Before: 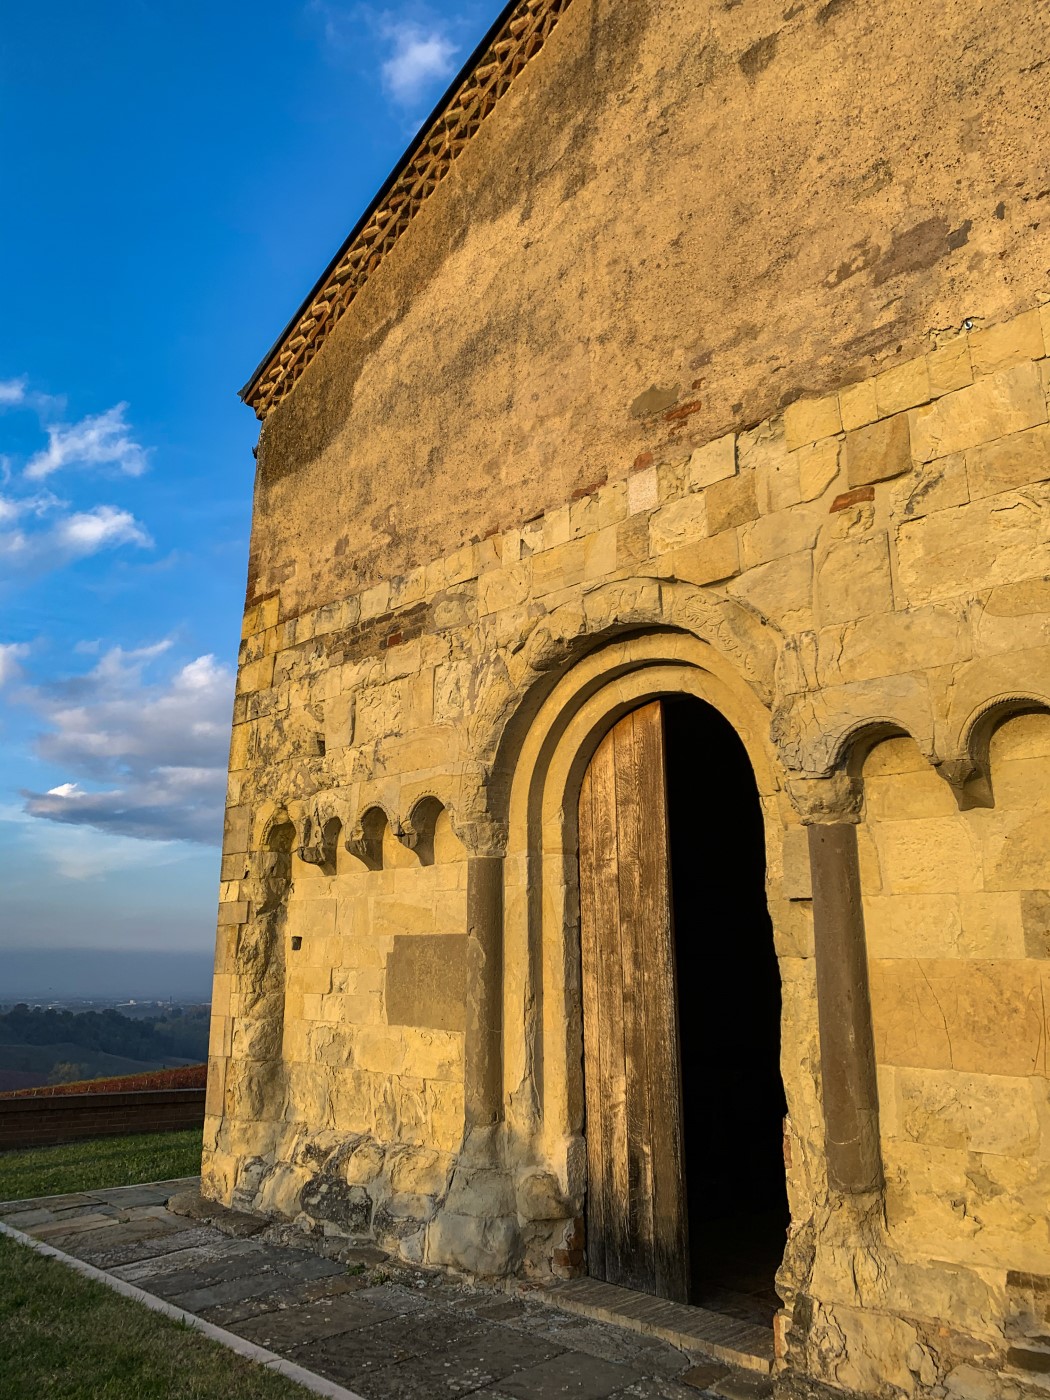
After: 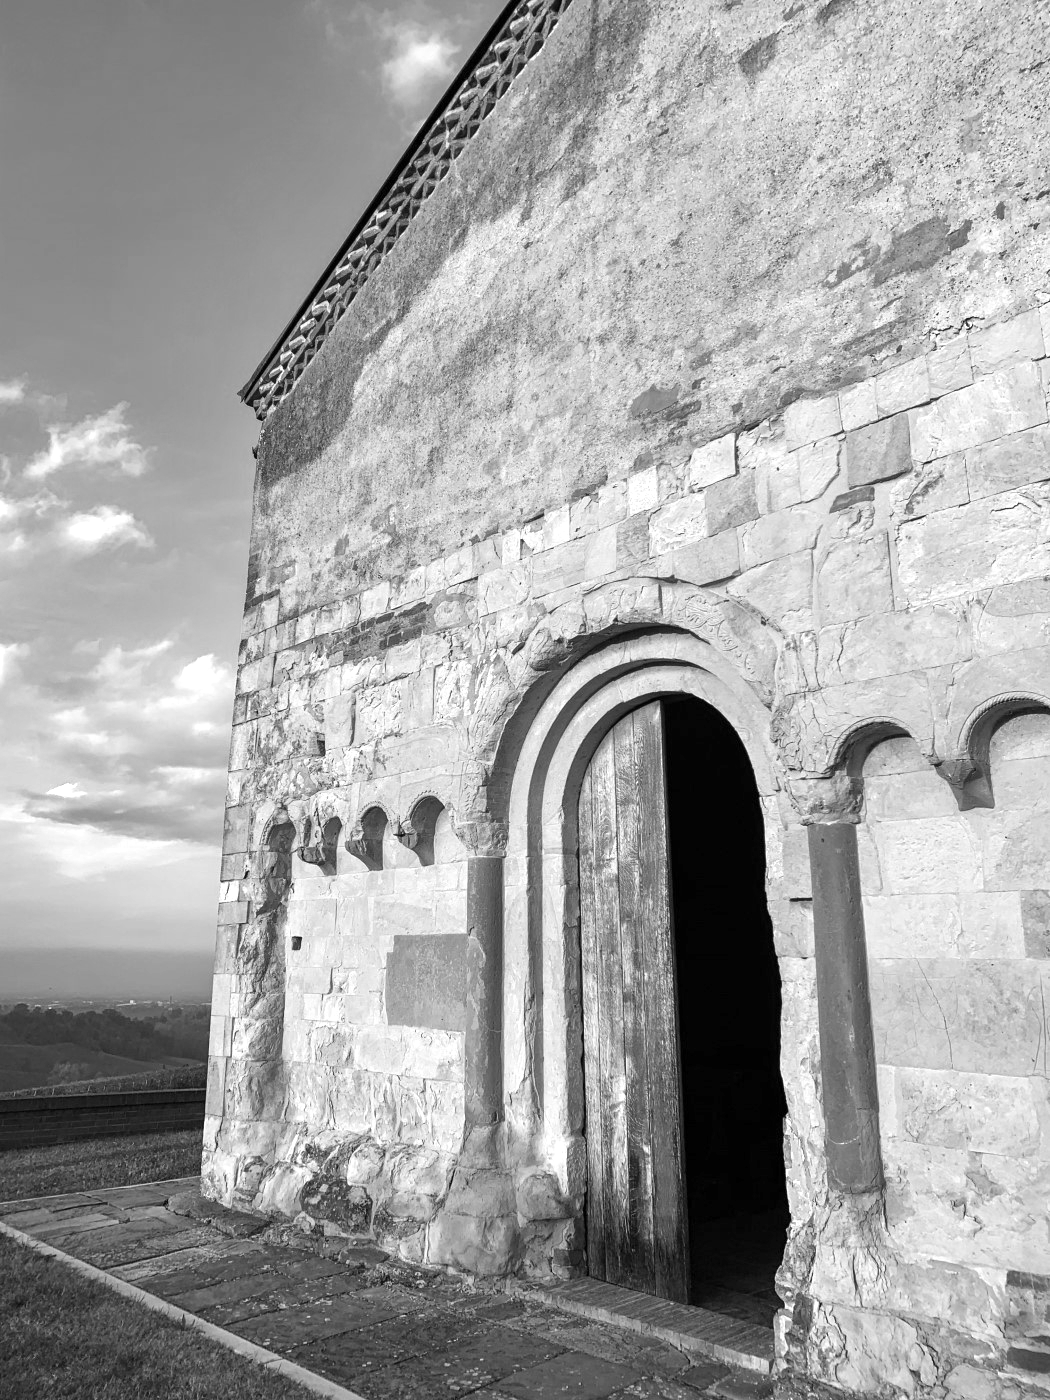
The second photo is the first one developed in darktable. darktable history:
monochrome: a -4.13, b 5.16, size 1
exposure: exposure 0.999 EV, compensate highlight preservation false
